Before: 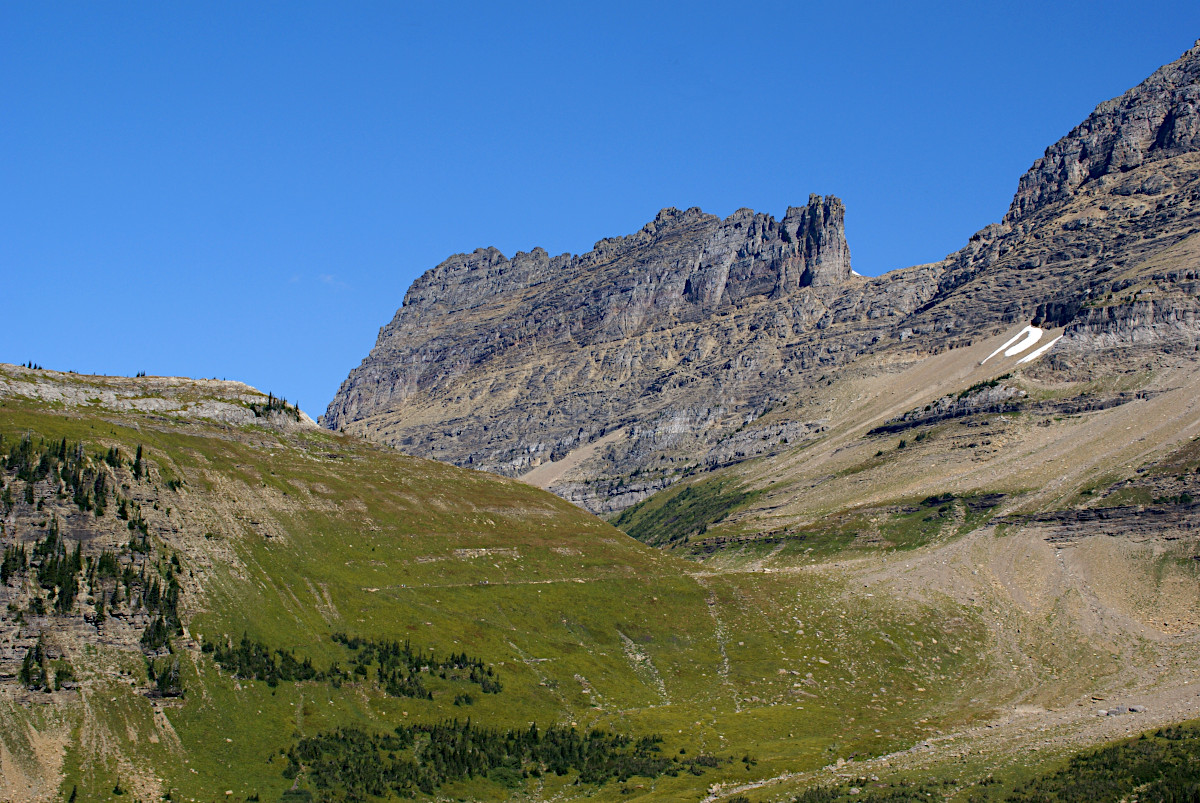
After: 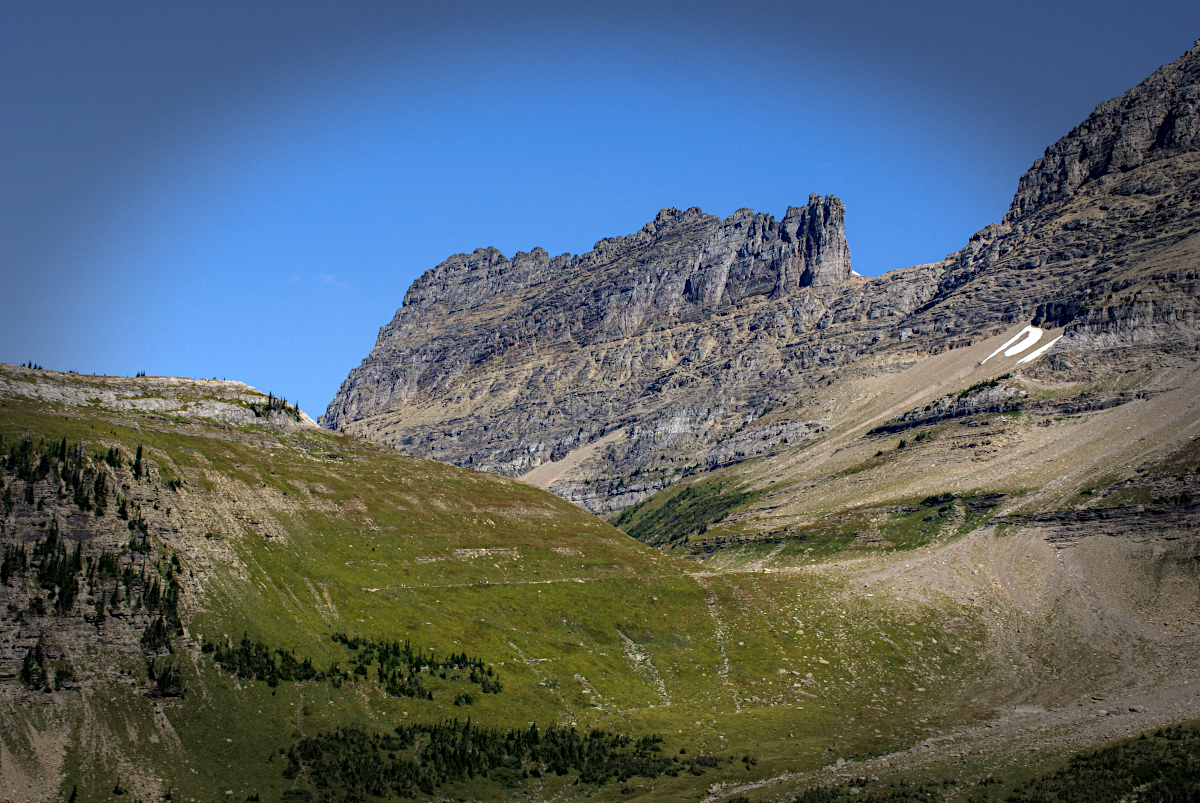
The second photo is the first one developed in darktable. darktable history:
vignetting: fall-off start 66.7%, fall-off radius 39.74%, brightness -0.576, saturation -0.258, automatic ratio true, width/height ratio 0.671, dithering 16-bit output
local contrast: detail 130%
tone equalizer: on, module defaults
